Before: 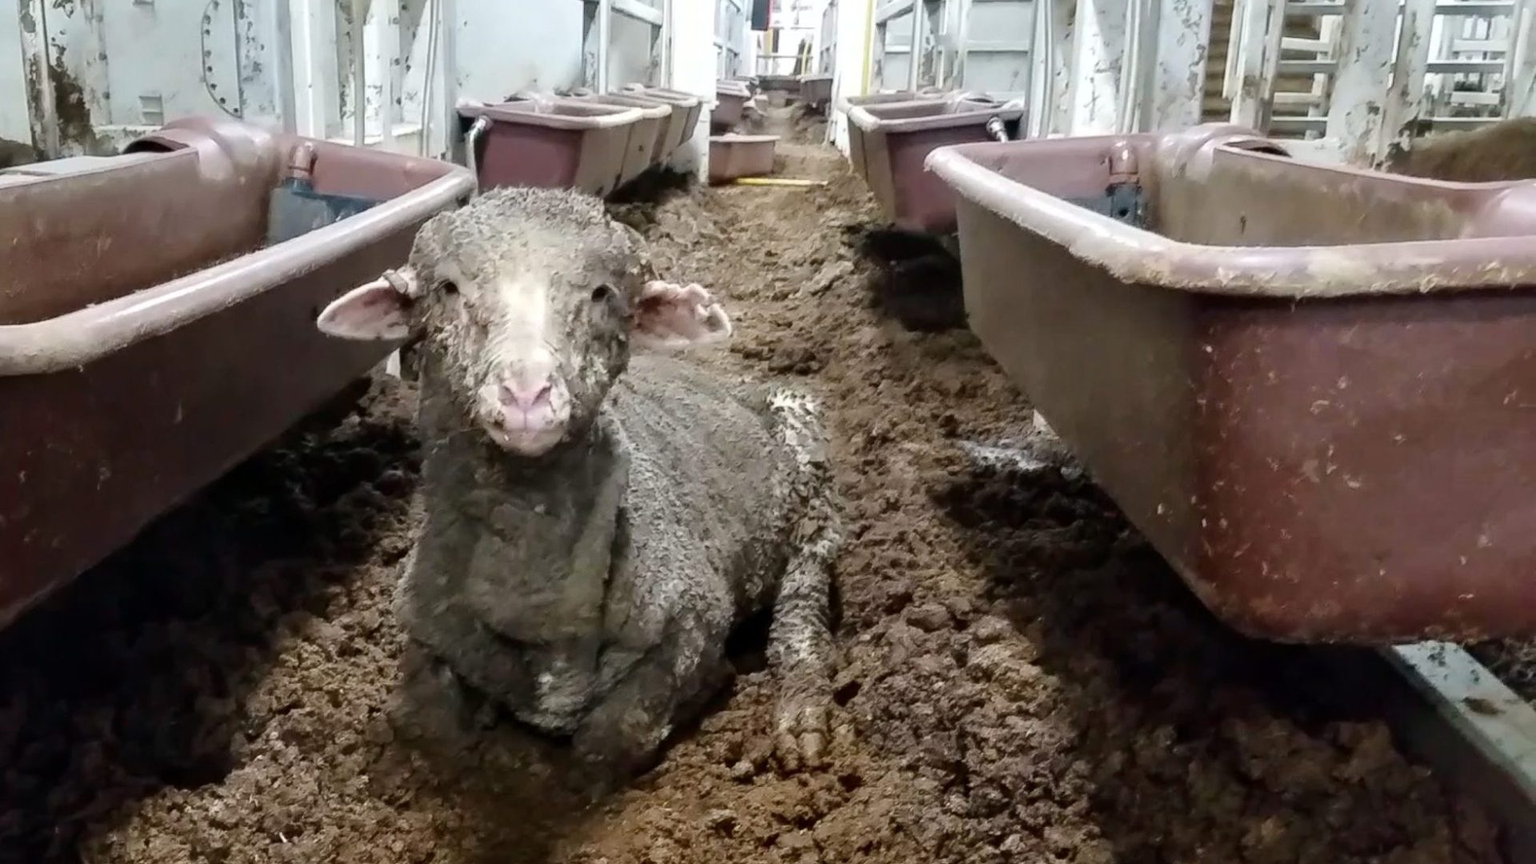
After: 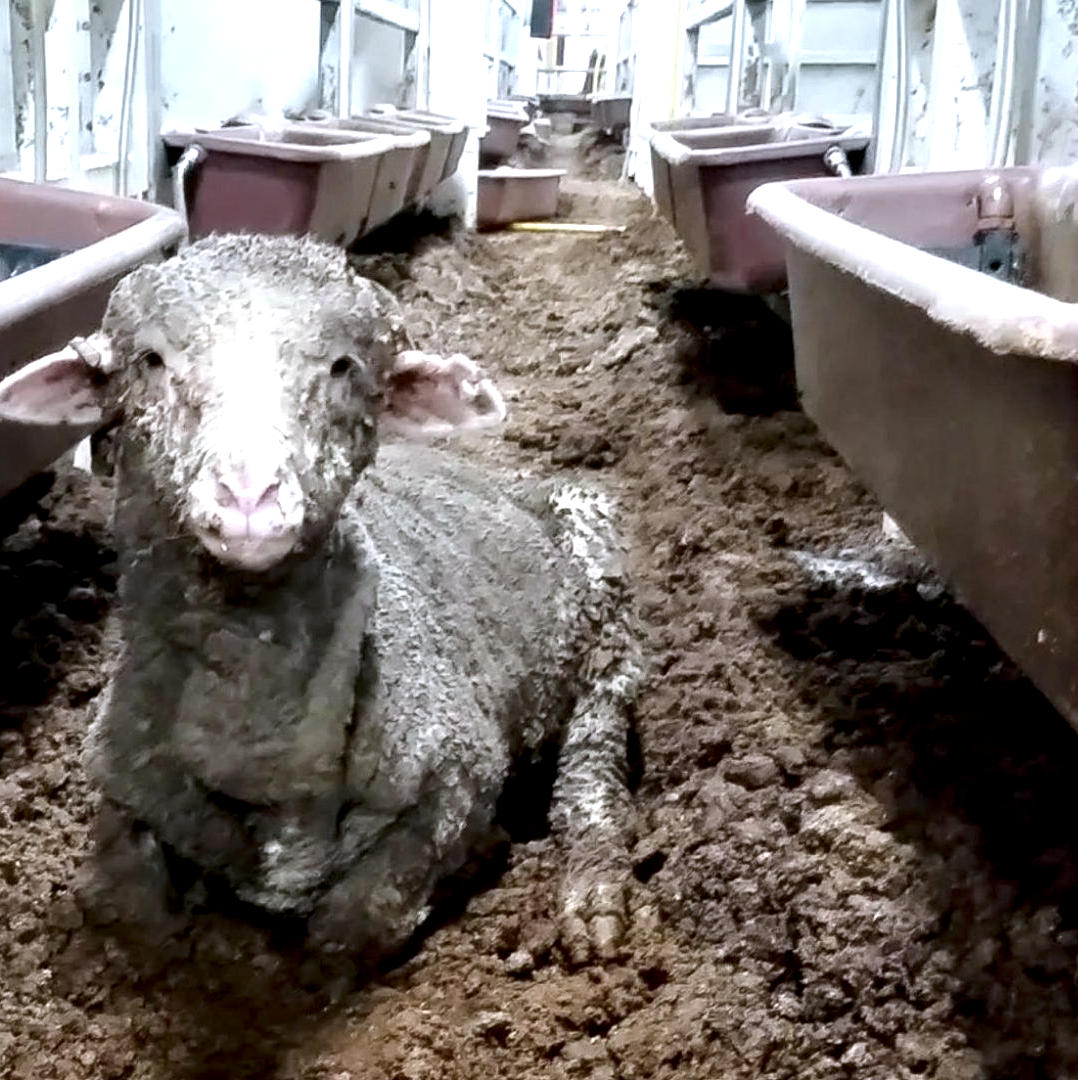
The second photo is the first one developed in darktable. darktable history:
color correction: highlights a* -0.637, highlights b* -8.24
local contrast: highlights 218%, shadows 132%, detail 140%, midtone range 0.258
crop: left 21.346%, right 22.498%
